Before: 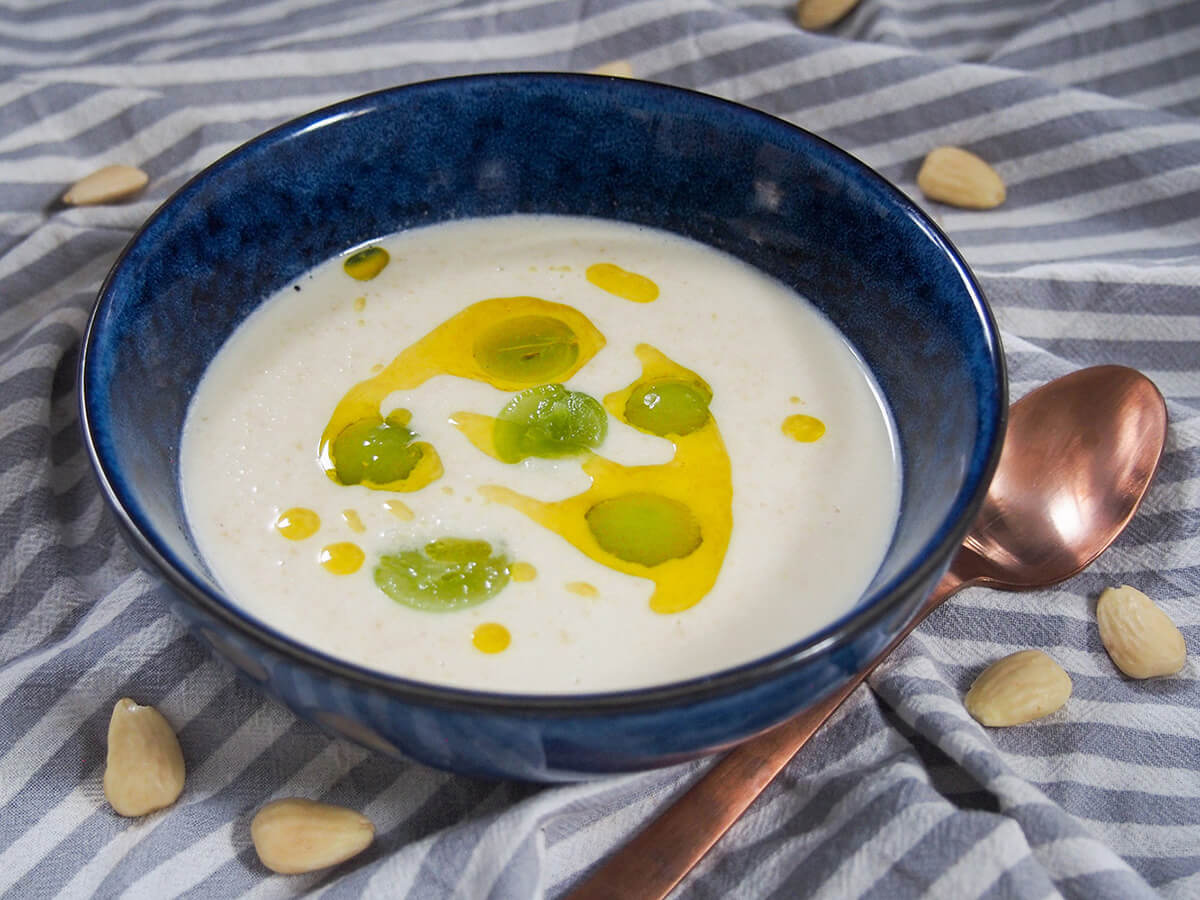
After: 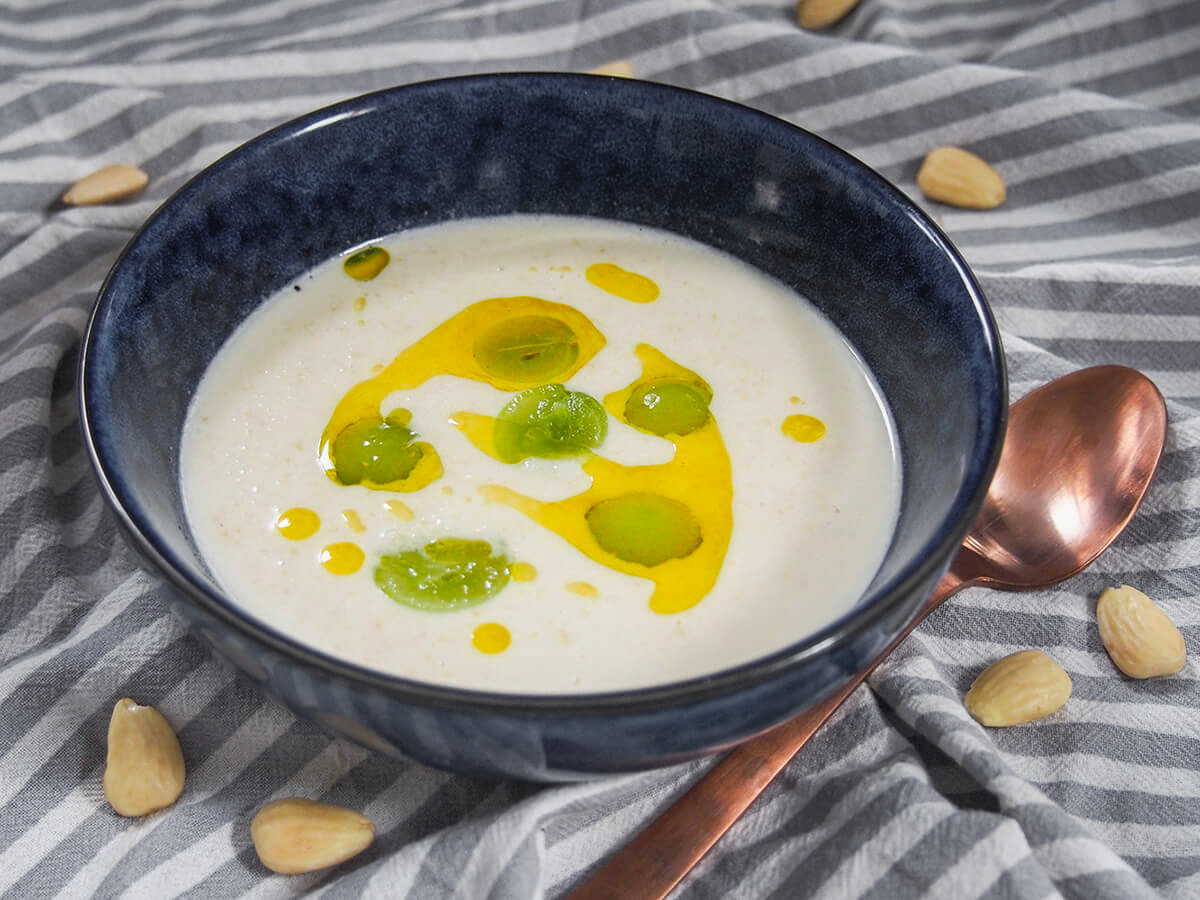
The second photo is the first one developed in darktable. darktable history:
color zones: curves: ch1 [(0.25, 0.61) (0.75, 0.248)]
local contrast: detail 110%
shadows and highlights: shadows 0, highlights 40
